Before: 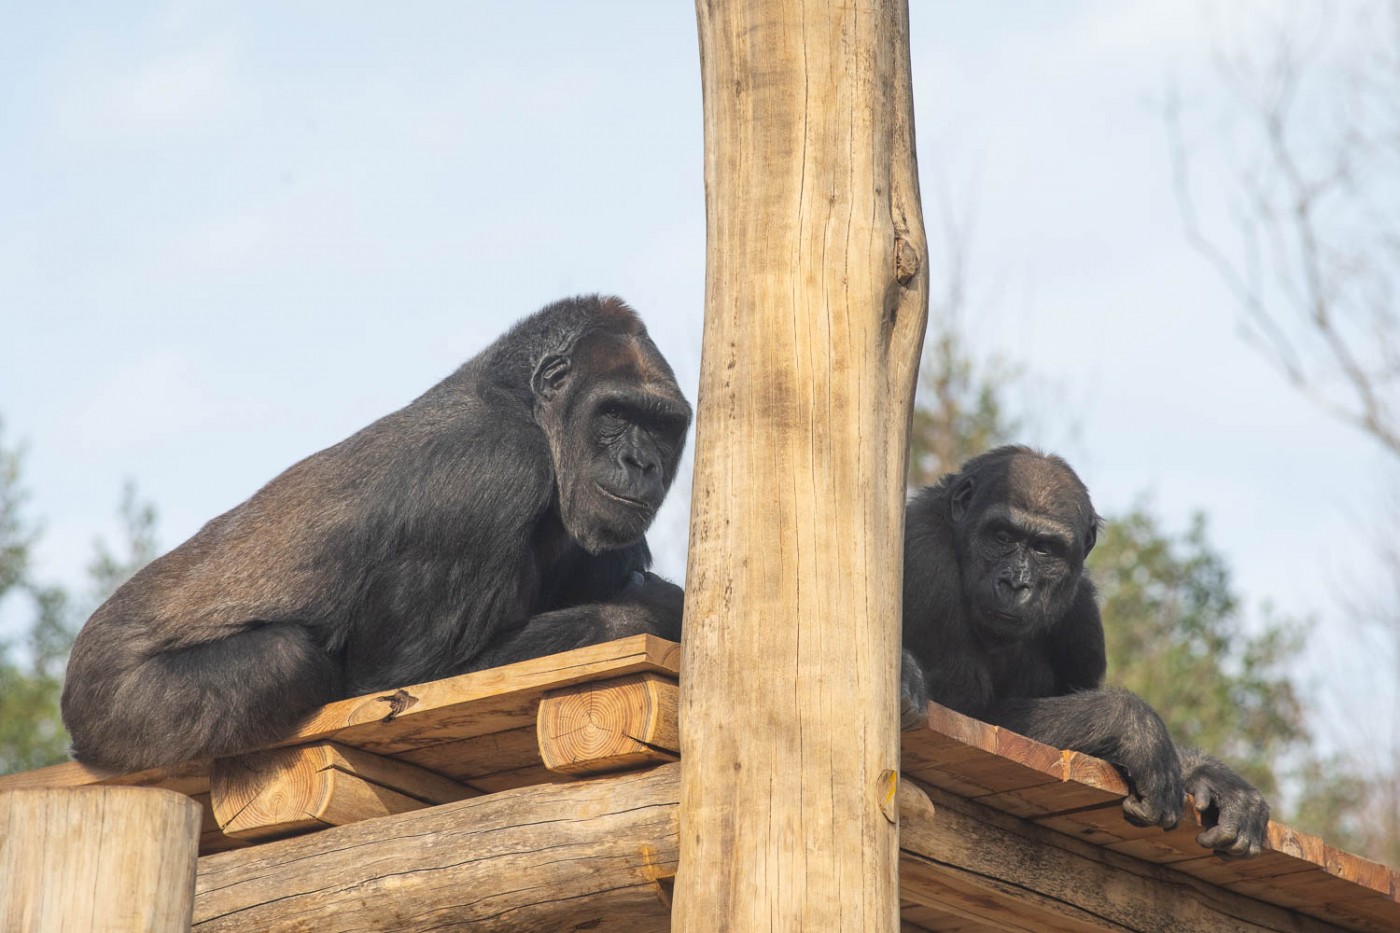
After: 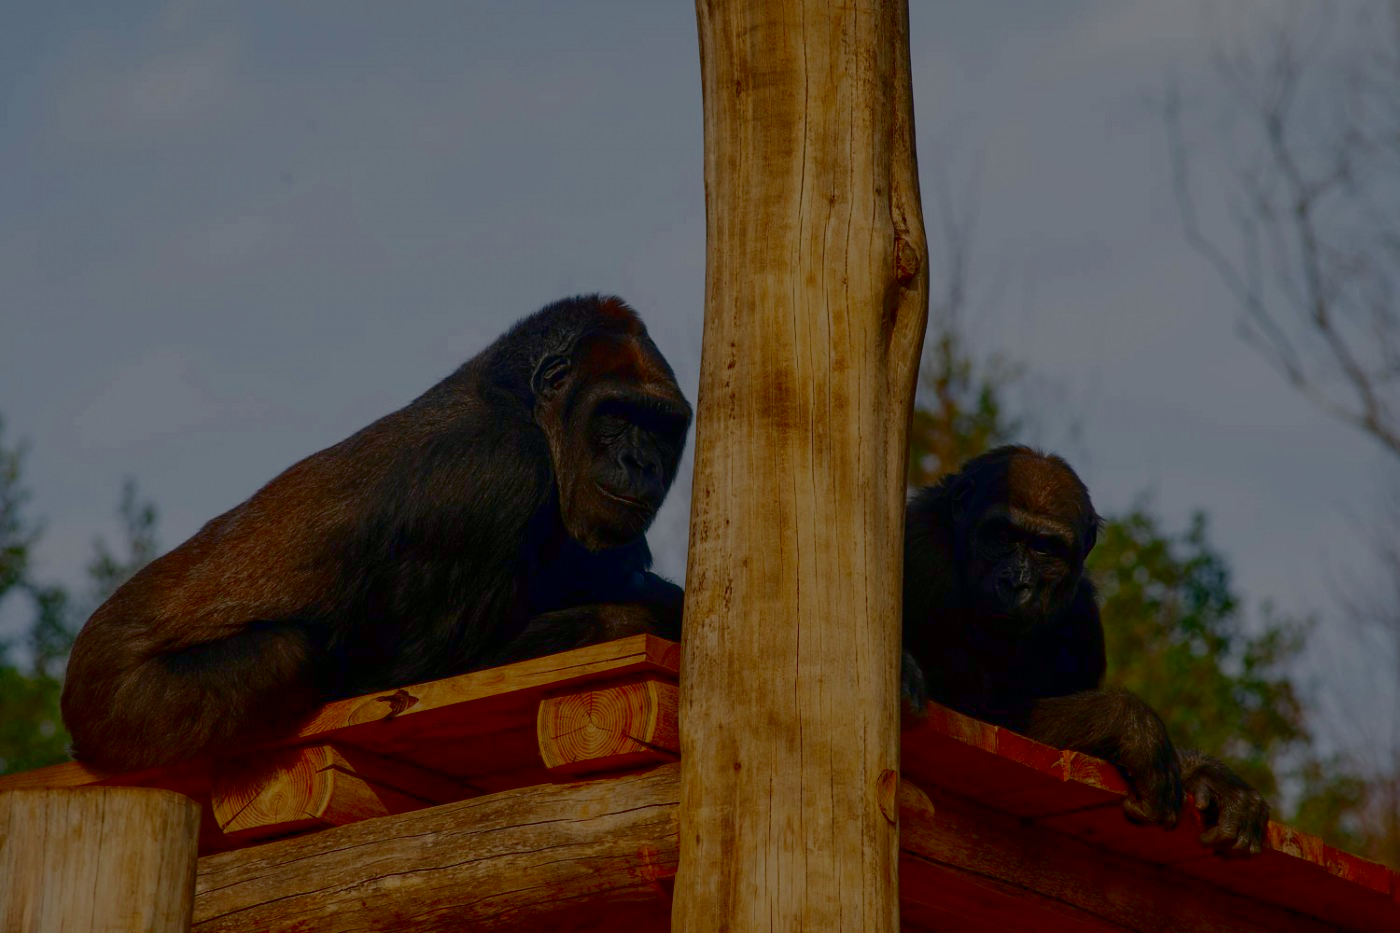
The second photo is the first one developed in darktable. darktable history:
filmic rgb: black relative exposure -7.65 EV, white relative exposure 4.56 EV, hardness 3.61
contrast brightness saturation: brightness -1, saturation 1
color balance rgb: shadows lift › chroma 1%, shadows lift › hue 113°, highlights gain › chroma 0.2%, highlights gain › hue 333°, perceptual saturation grading › global saturation 20%, perceptual saturation grading › highlights -50%, perceptual saturation grading › shadows 25%, contrast -10%
